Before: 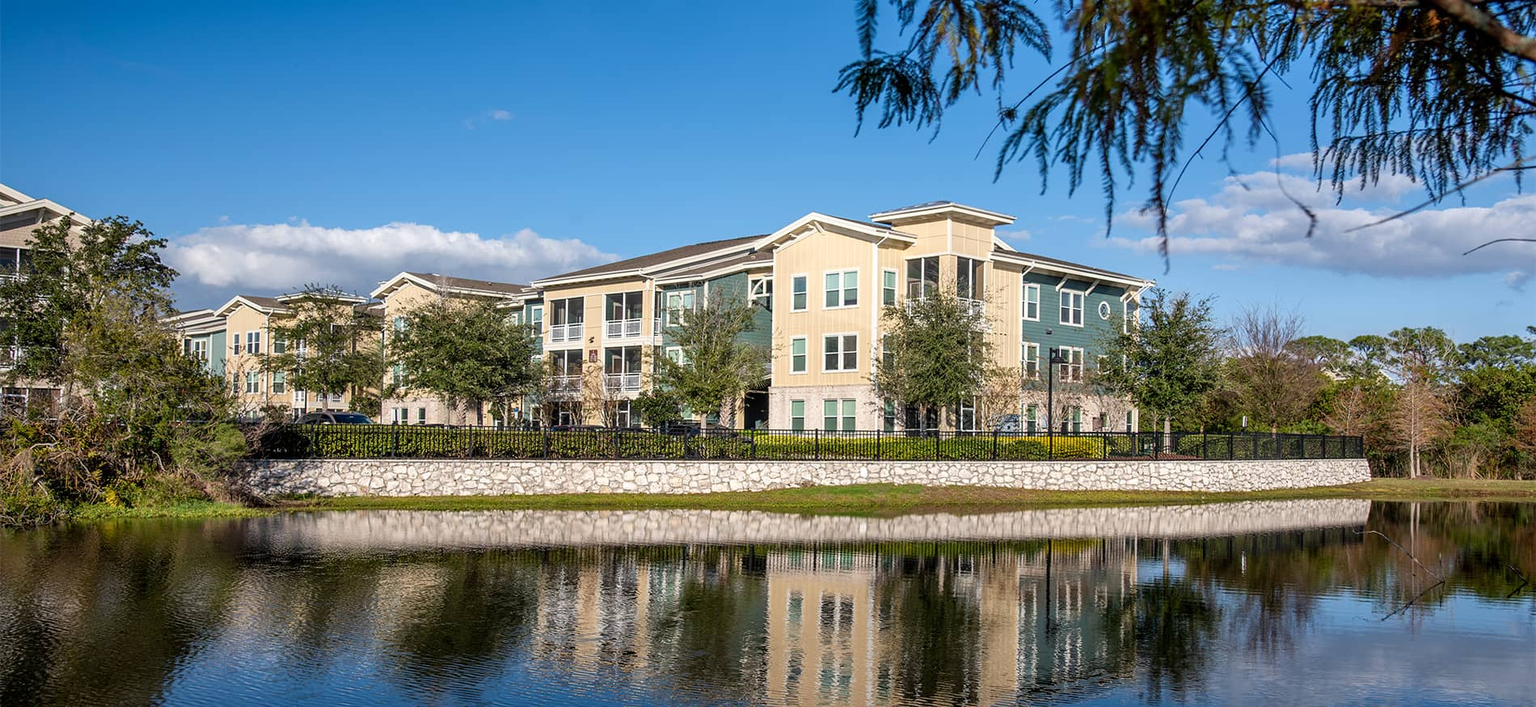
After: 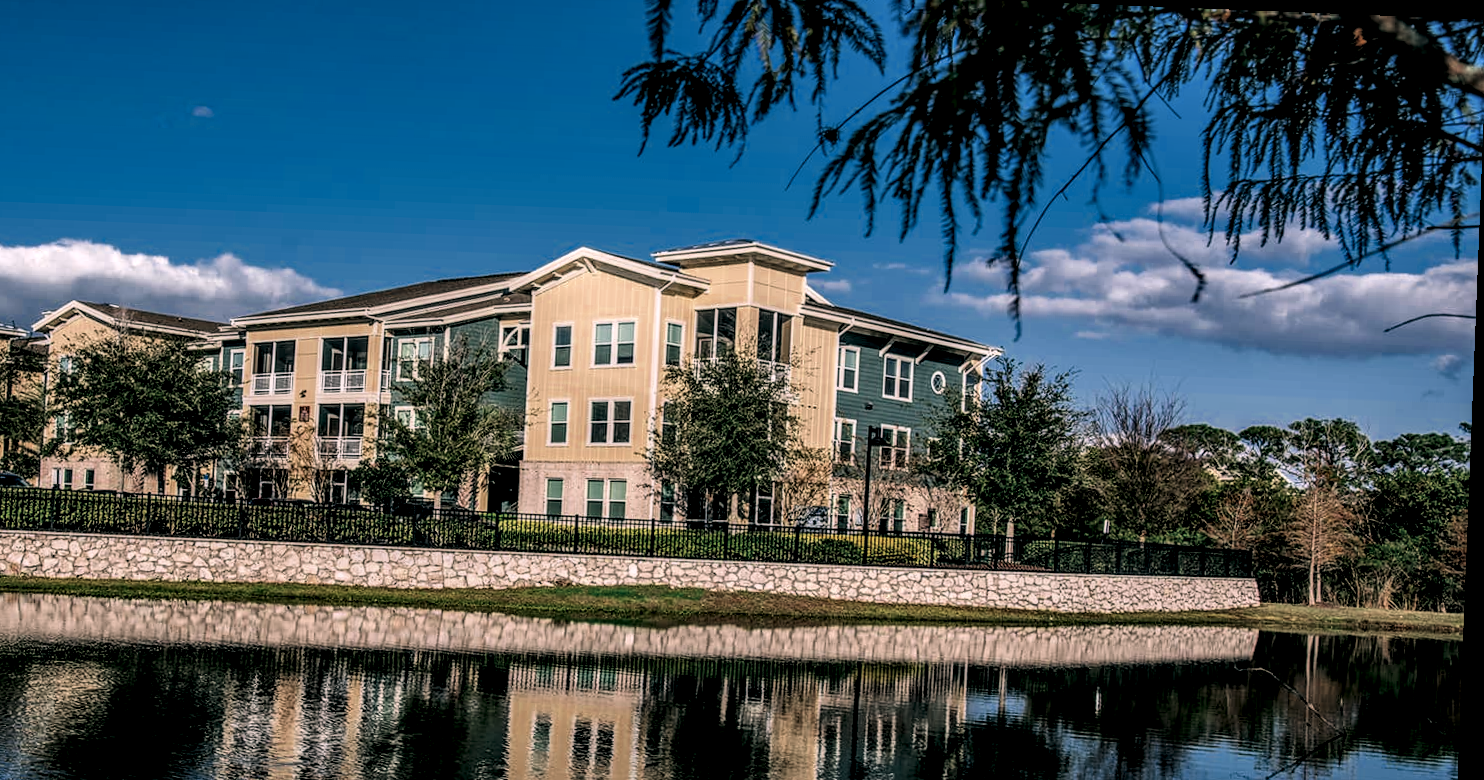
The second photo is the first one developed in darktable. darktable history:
color zones: curves: ch0 [(0, 0.5) (0.125, 0.4) (0.25, 0.5) (0.375, 0.4) (0.5, 0.4) (0.625, 0.35) (0.75, 0.35) (0.875, 0.5)]; ch1 [(0, 0.35) (0.125, 0.45) (0.25, 0.35) (0.375, 0.35) (0.5, 0.35) (0.625, 0.35) (0.75, 0.45) (0.875, 0.35)]; ch2 [(0, 0.6) (0.125, 0.5) (0.25, 0.5) (0.375, 0.6) (0.5, 0.6) (0.625, 0.5) (0.75, 0.5) (0.875, 0.5)]
color balance: lift [1.016, 0.983, 1, 1.017], gamma [0.78, 1.018, 1.043, 0.957], gain [0.786, 1.063, 0.937, 1.017], input saturation 118.26%, contrast 13.43%, contrast fulcrum 21.62%, output saturation 82.76%
rotate and perspective: rotation 2.27°, automatic cropping off
local contrast: highlights 19%, detail 186%
shadows and highlights: shadows 12, white point adjustment 1.2, soften with gaussian
filmic rgb: black relative exposure -7.82 EV, white relative exposure 4.29 EV, hardness 3.86, color science v6 (2022)
crop: left 23.095%, top 5.827%, bottom 11.854%
color calibration: output colorfulness [0, 0.315, 0, 0], x 0.341, y 0.355, temperature 5166 K
